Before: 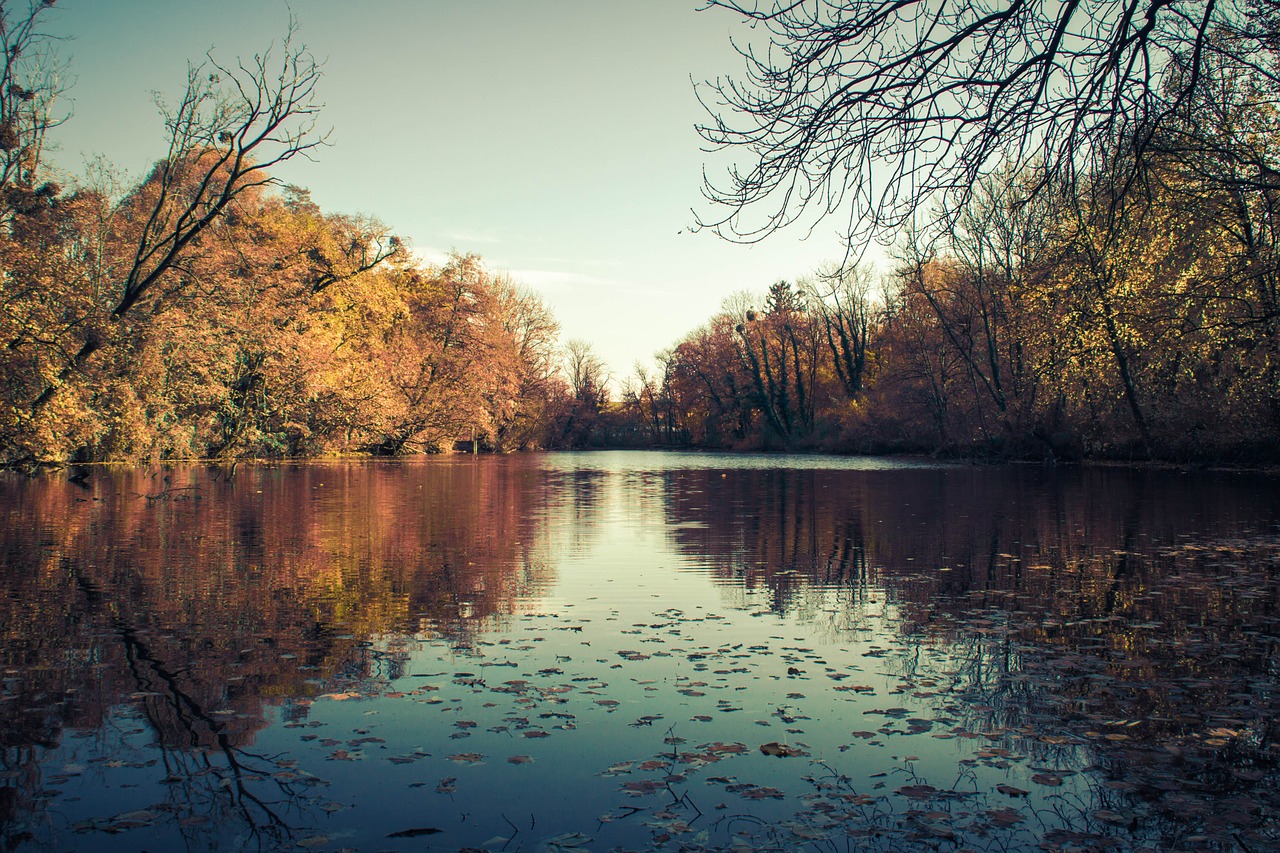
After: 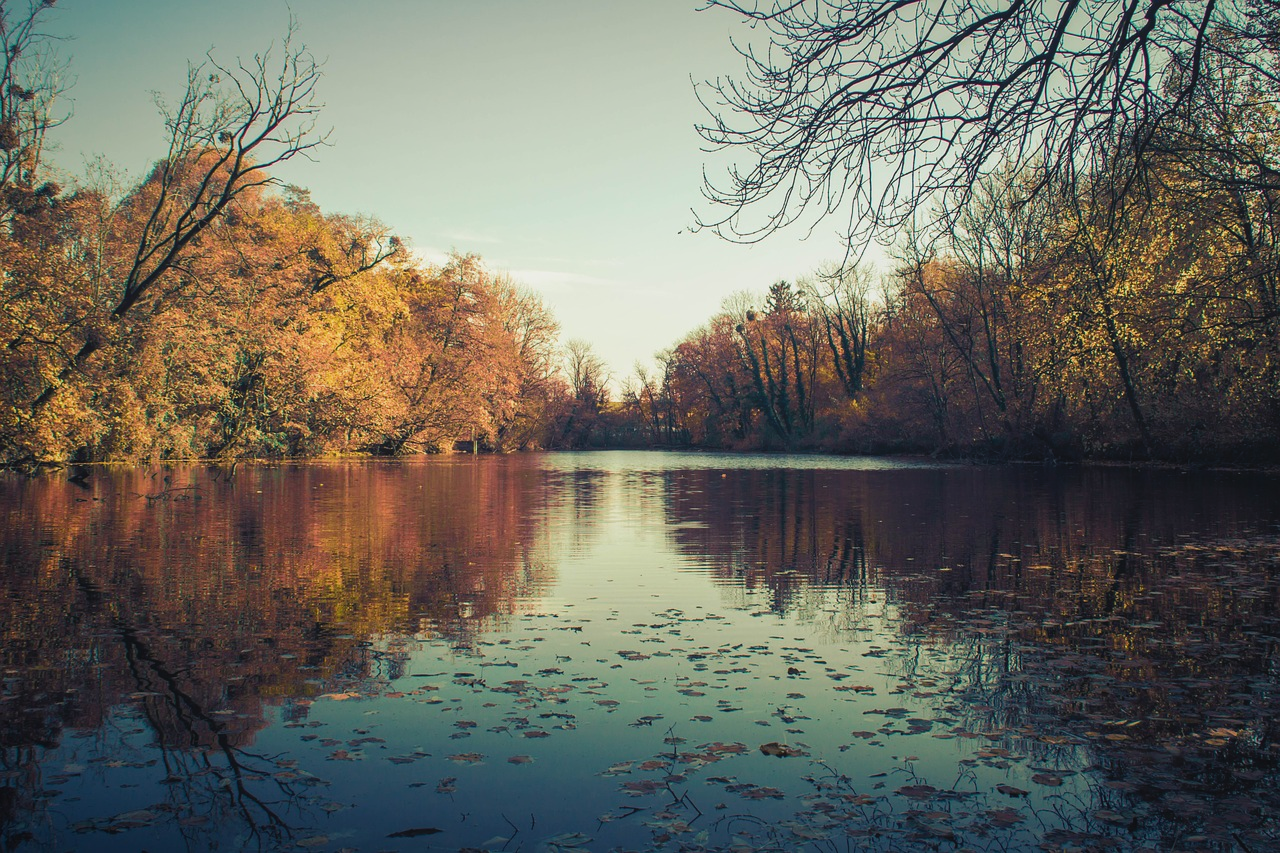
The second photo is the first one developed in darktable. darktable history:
local contrast: highlights 68%, shadows 66%, detail 84%, midtone range 0.318
